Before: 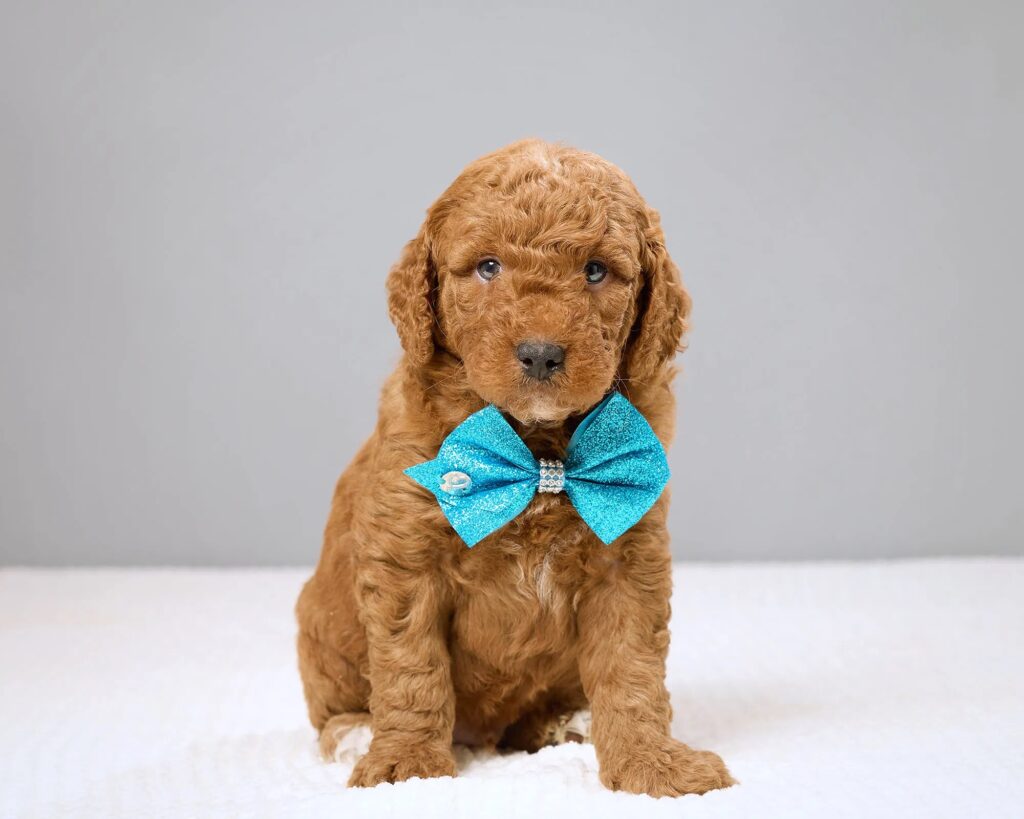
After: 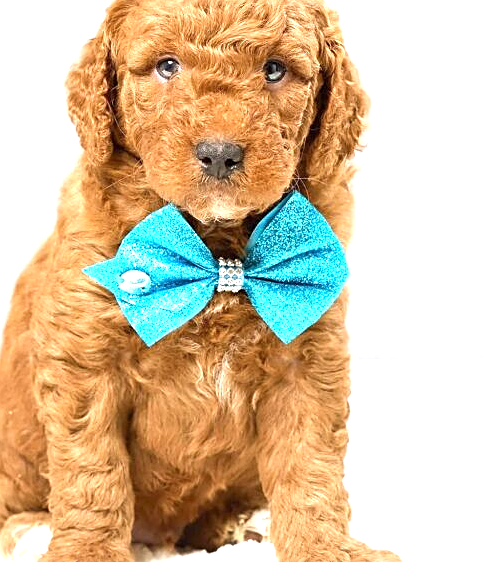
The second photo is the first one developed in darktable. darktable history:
sharpen: on, module defaults
exposure: black level correction 0, exposure 1.1 EV, compensate exposure bias true, compensate highlight preservation false
crop: left 31.379%, top 24.658%, right 20.326%, bottom 6.628%
